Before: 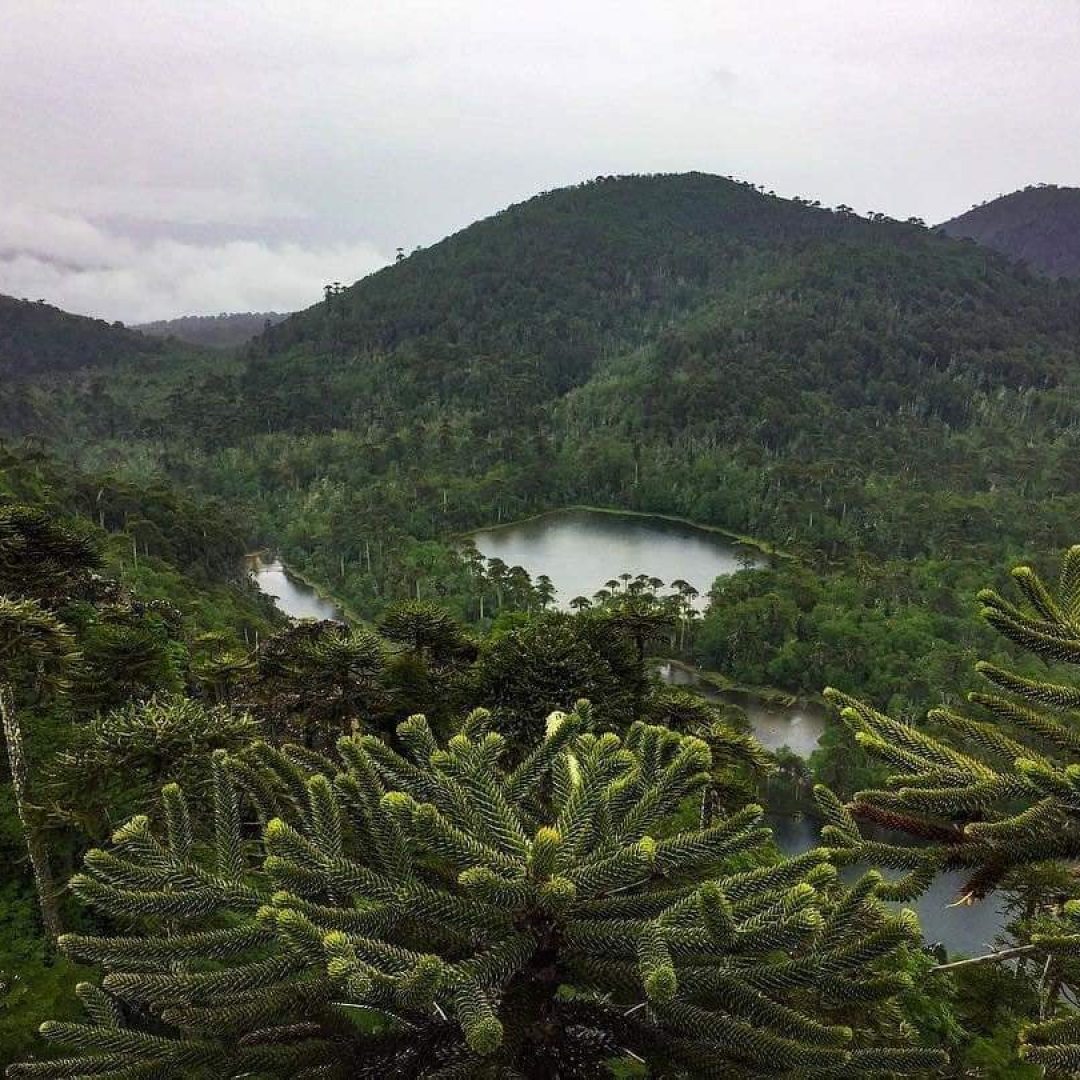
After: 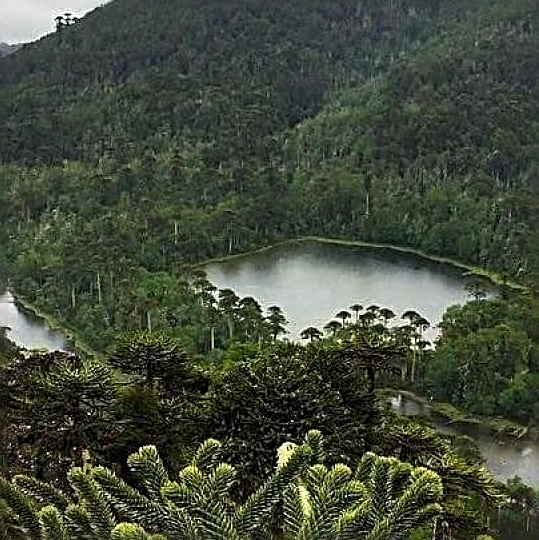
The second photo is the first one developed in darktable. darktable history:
tone equalizer: -8 EV 0.06 EV, smoothing diameter 25%, edges refinement/feathering 10, preserve details guided filter
crop: left 25%, top 25%, right 25%, bottom 25%
sharpen: radius 3.025, amount 0.757
